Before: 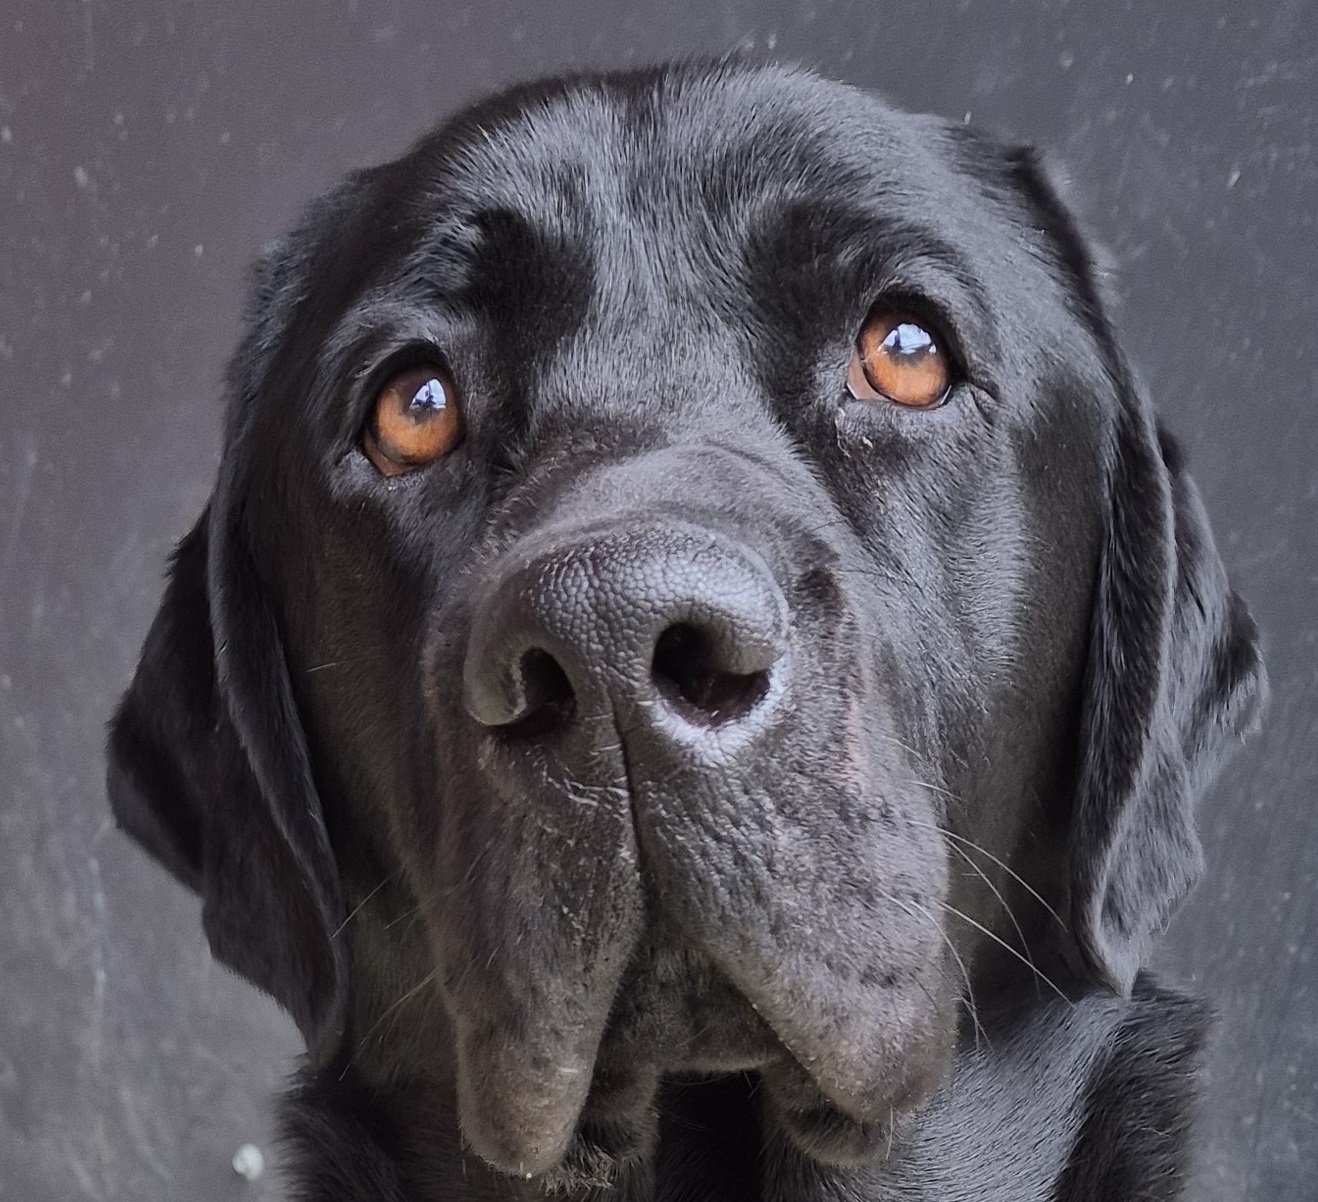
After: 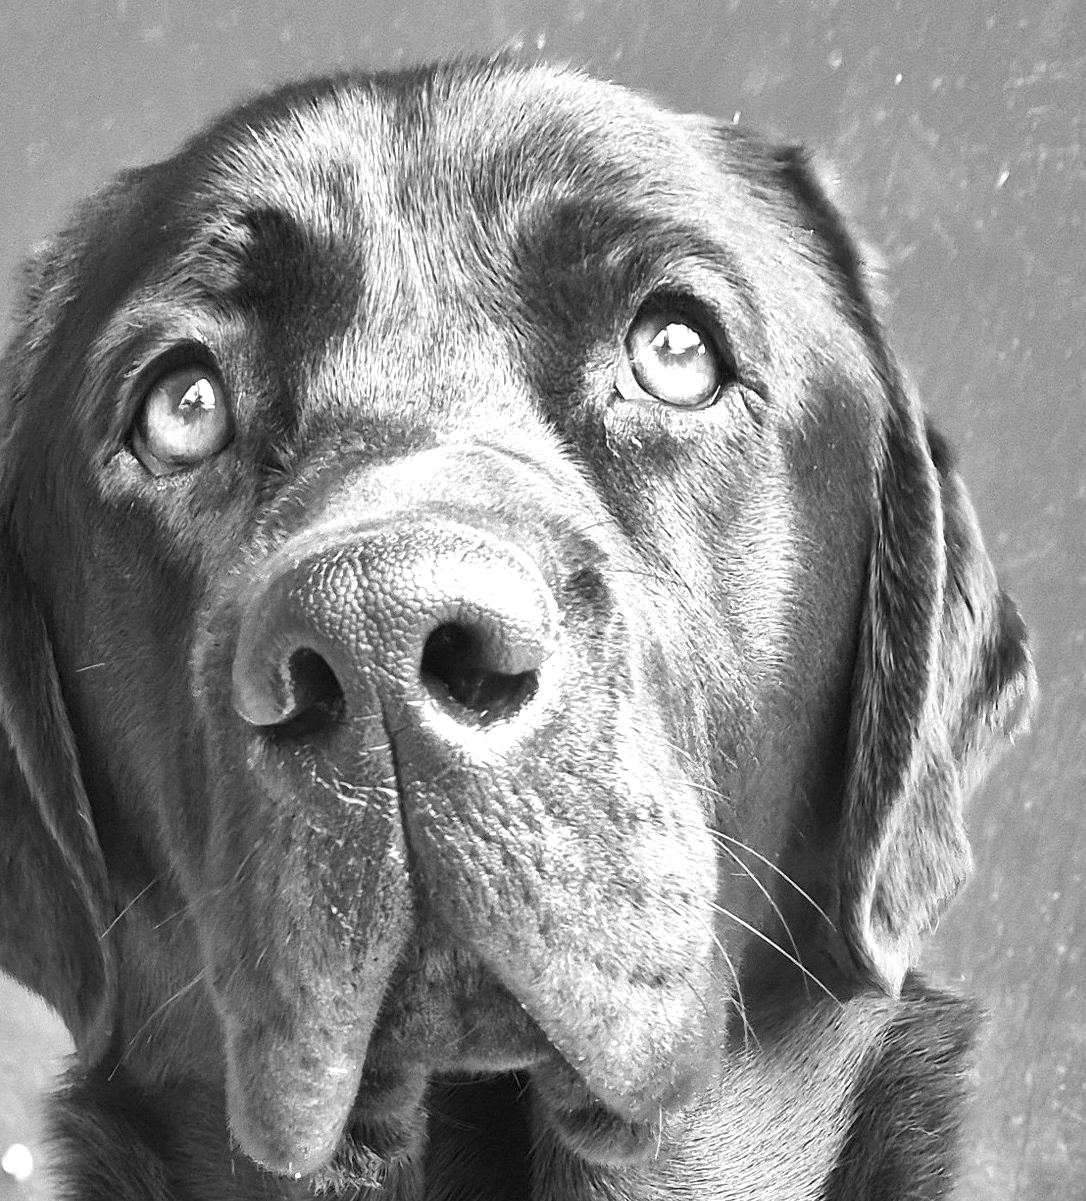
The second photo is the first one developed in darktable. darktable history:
monochrome: on, module defaults
exposure: black level correction 0, exposure 1.7 EV, compensate exposure bias true, compensate highlight preservation false
crop: left 17.582%, bottom 0.031%
color calibration: output R [0.972, 0.068, -0.094, 0], output G [-0.178, 1.216, -0.086, 0], output B [0.095, -0.136, 0.98, 0], illuminant custom, x 0.371, y 0.381, temperature 4283.16 K
